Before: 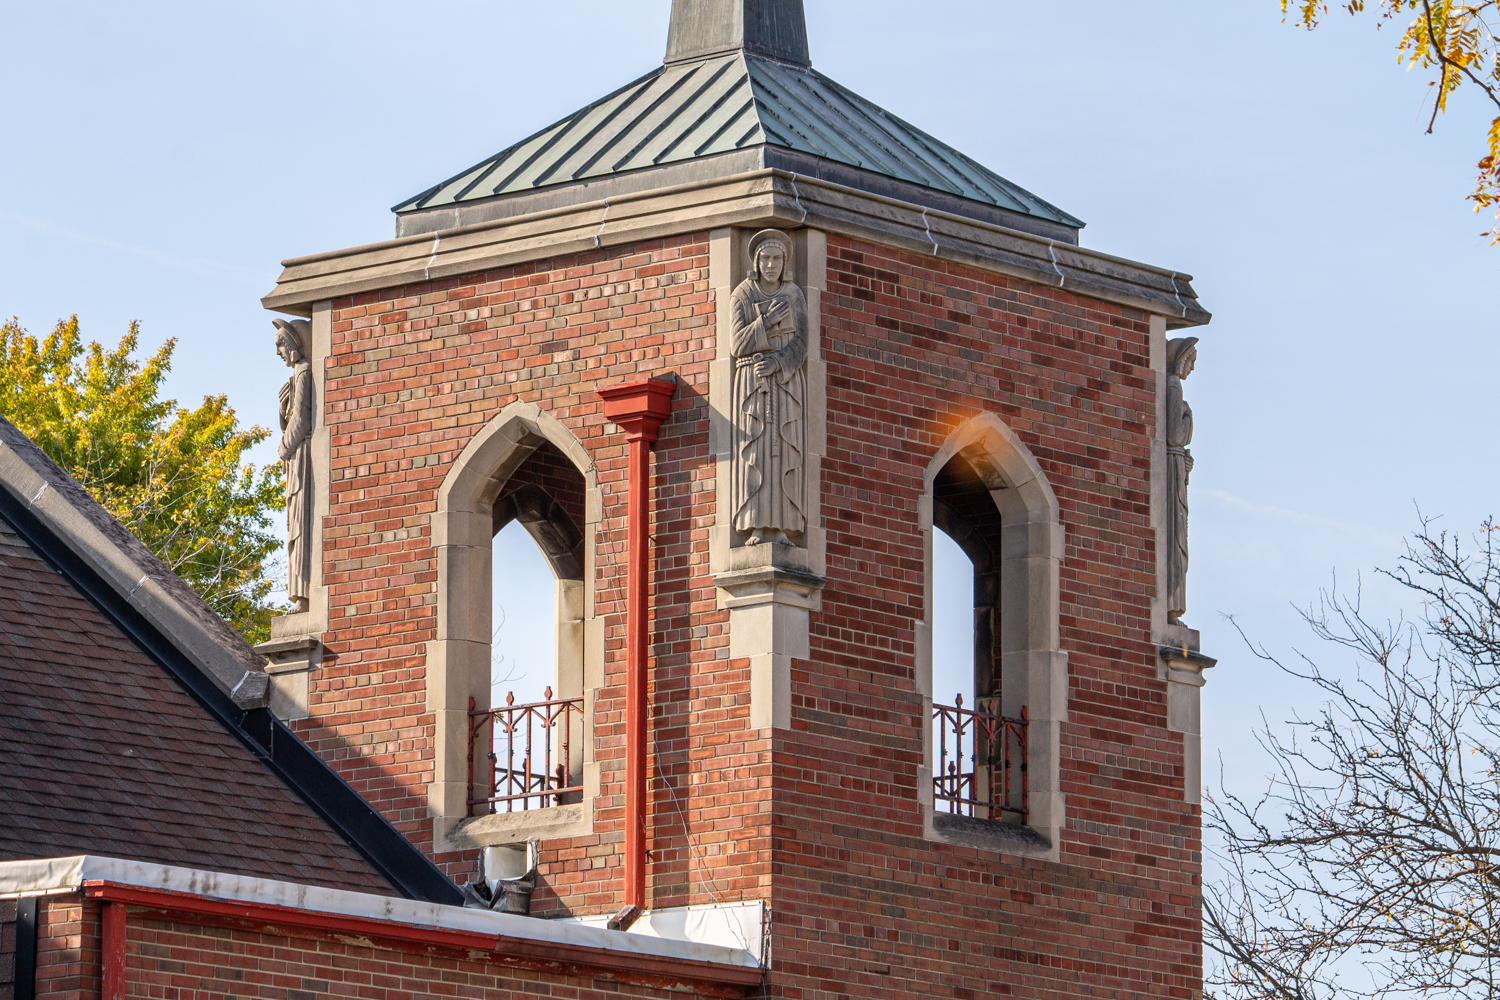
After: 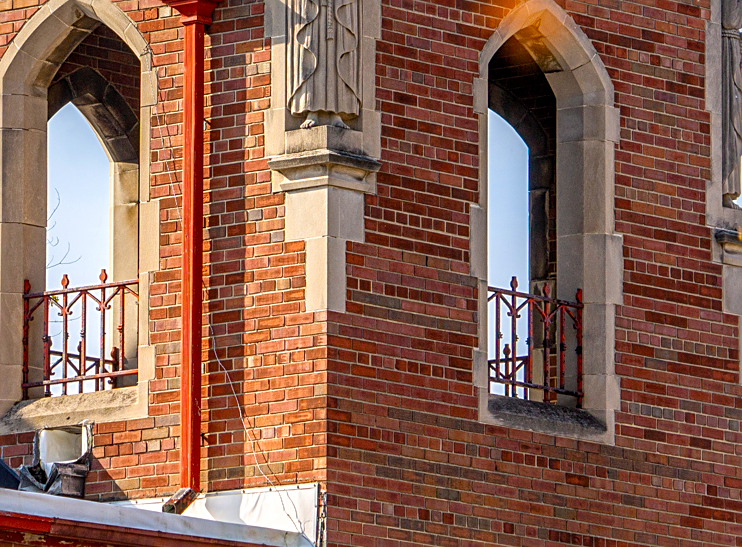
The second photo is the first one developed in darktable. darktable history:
tone equalizer: on, module defaults
crop: left 29.672%, top 41.786%, right 20.851%, bottom 3.487%
sharpen: on, module defaults
local contrast: on, module defaults
velvia: strength 32%, mid-tones bias 0.2
